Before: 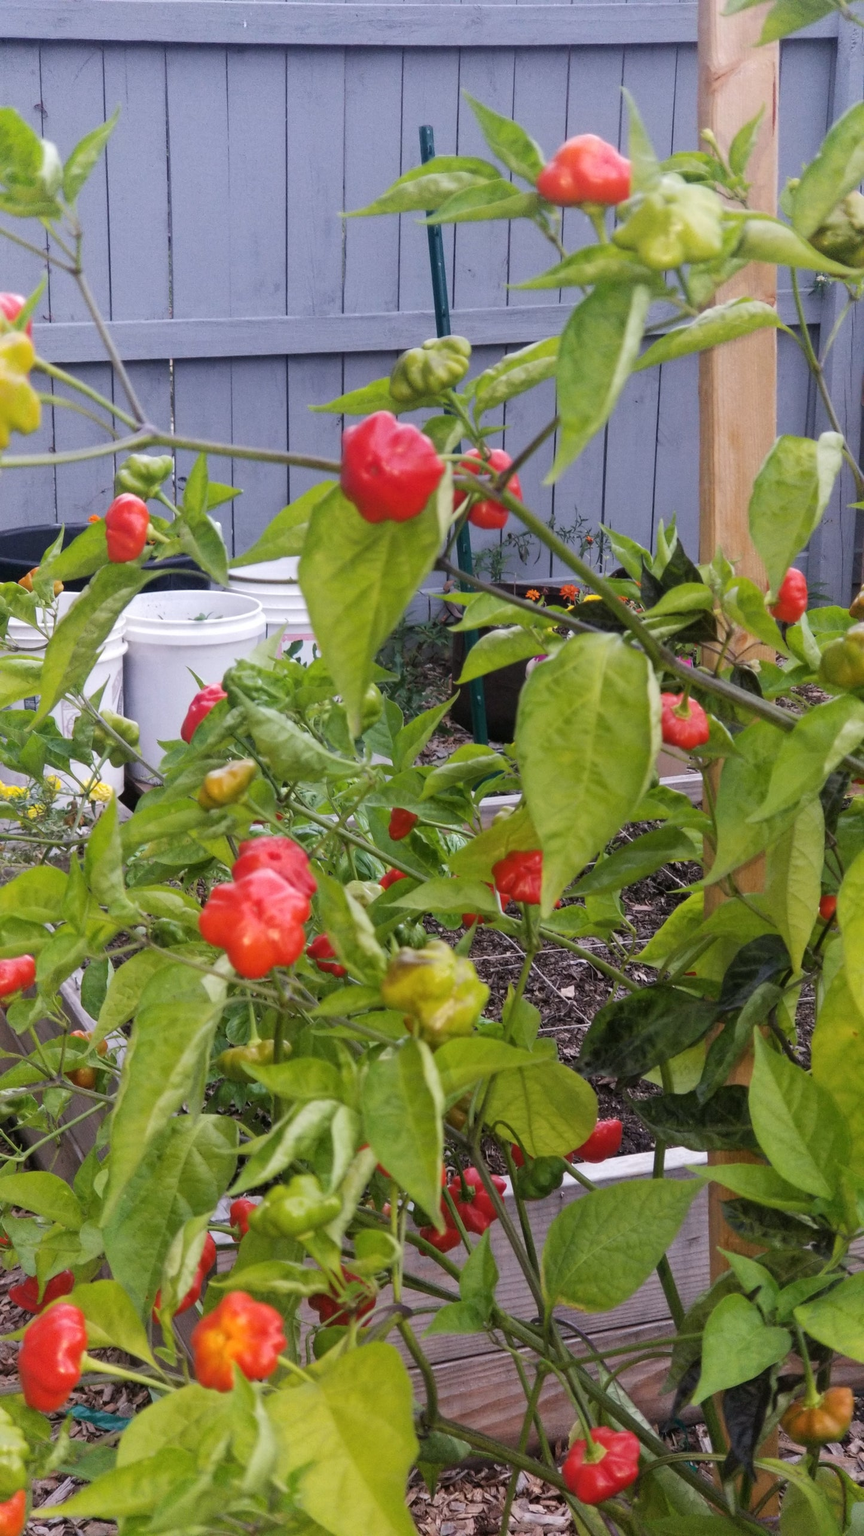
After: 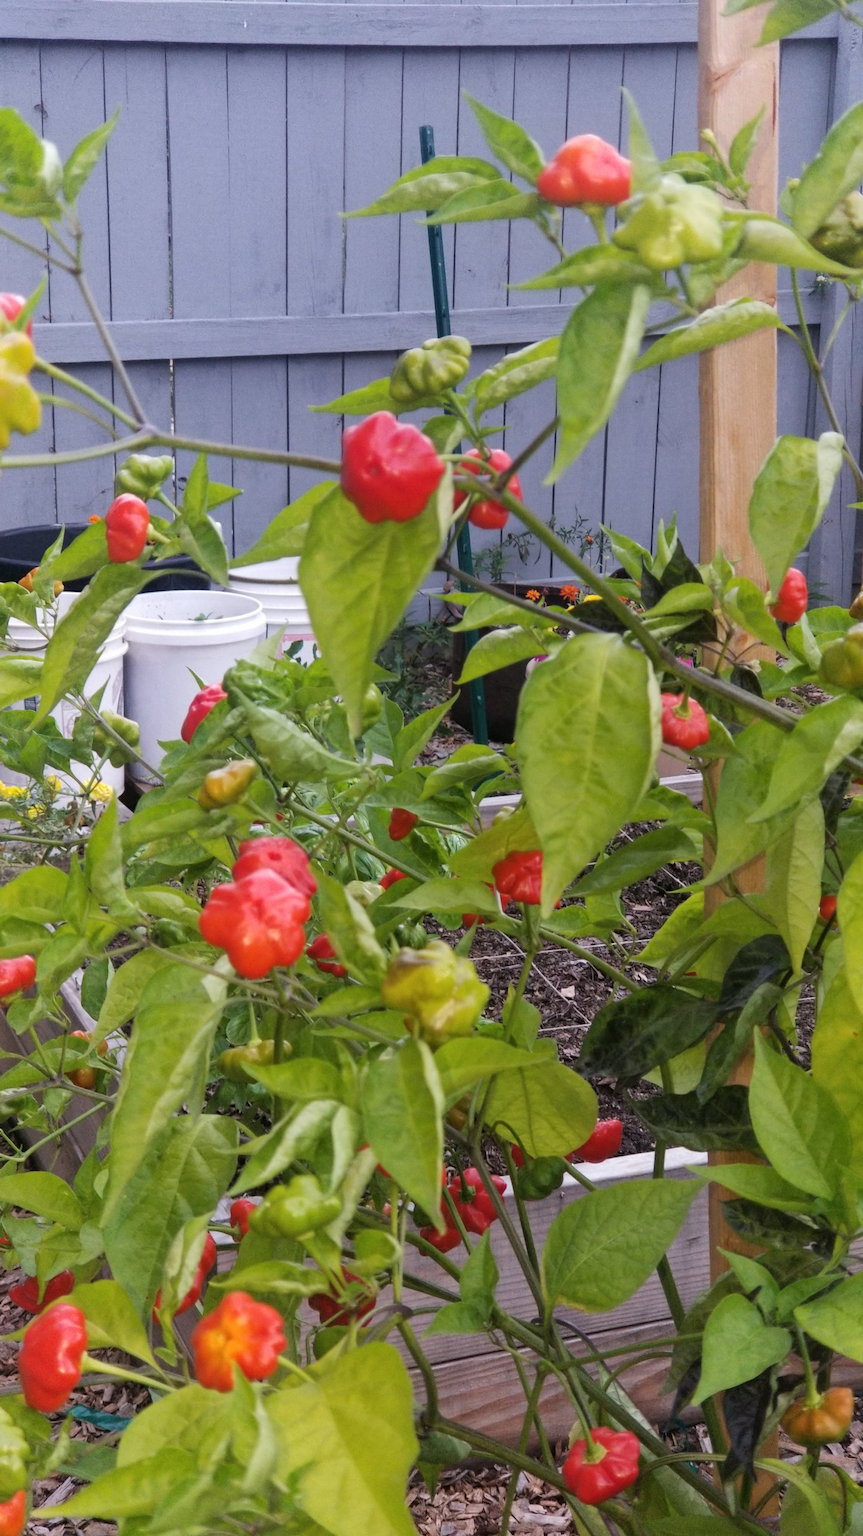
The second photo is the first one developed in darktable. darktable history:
tone equalizer: smoothing diameter 24.94%, edges refinement/feathering 7.24, preserve details guided filter
